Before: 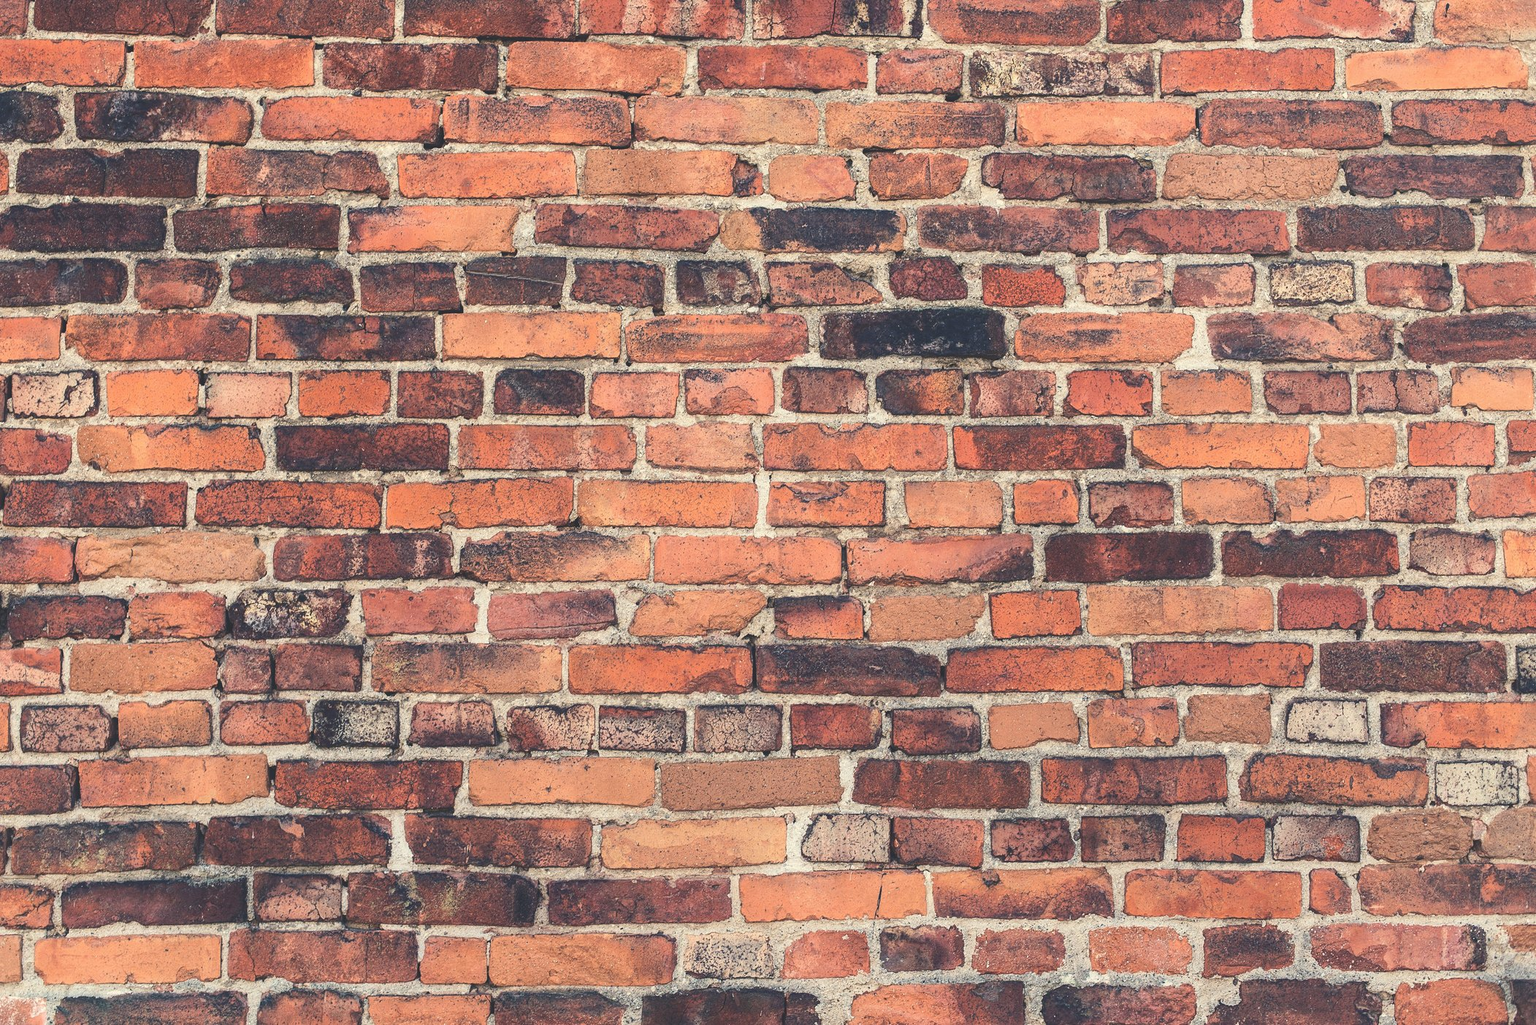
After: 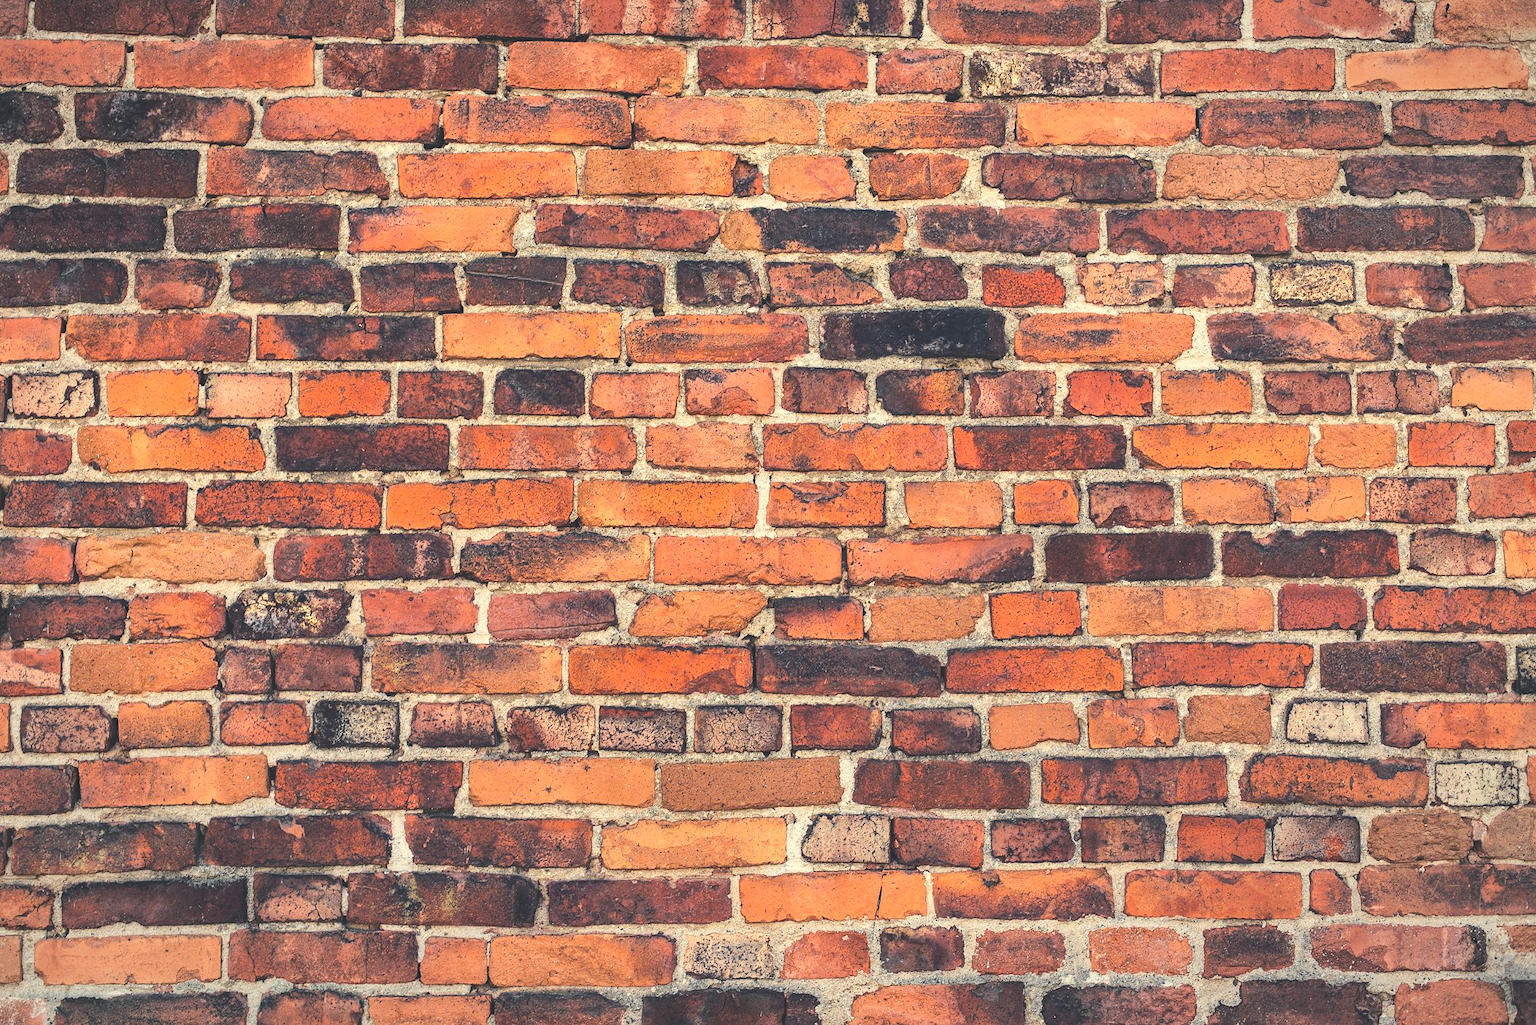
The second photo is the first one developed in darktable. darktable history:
color zones: curves: ch0 [(0, 0.511) (0.143, 0.531) (0.286, 0.56) (0.429, 0.5) (0.571, 0.5) (0.714, 0.5) (0.857, 0.5) (1, 0.5)]; ch1 [(0, 0.525) (0.143, 0.705) (0.286, 0.715) (0.429, 0.35) (0.571, 0.35) (0.714, 0.35) (0.857, 0.4) (1, 0.4)]; ch2 [(0, 0.572) (0.143, 0.512) (0.286, 0.473) (0.429, 0.45) (0.571, 0.5) (0.714, 0.5) (0.857, 0.518) (1, 0.518)]
vignetting: fall-off radius 98.74%, width/height ratio 1.344, unbound false
exposure: exposure 0.086 EV, compensate highlight preservation false
shadows and highlights: shadows 74.8, highlights -60.72, soften with gaussian
